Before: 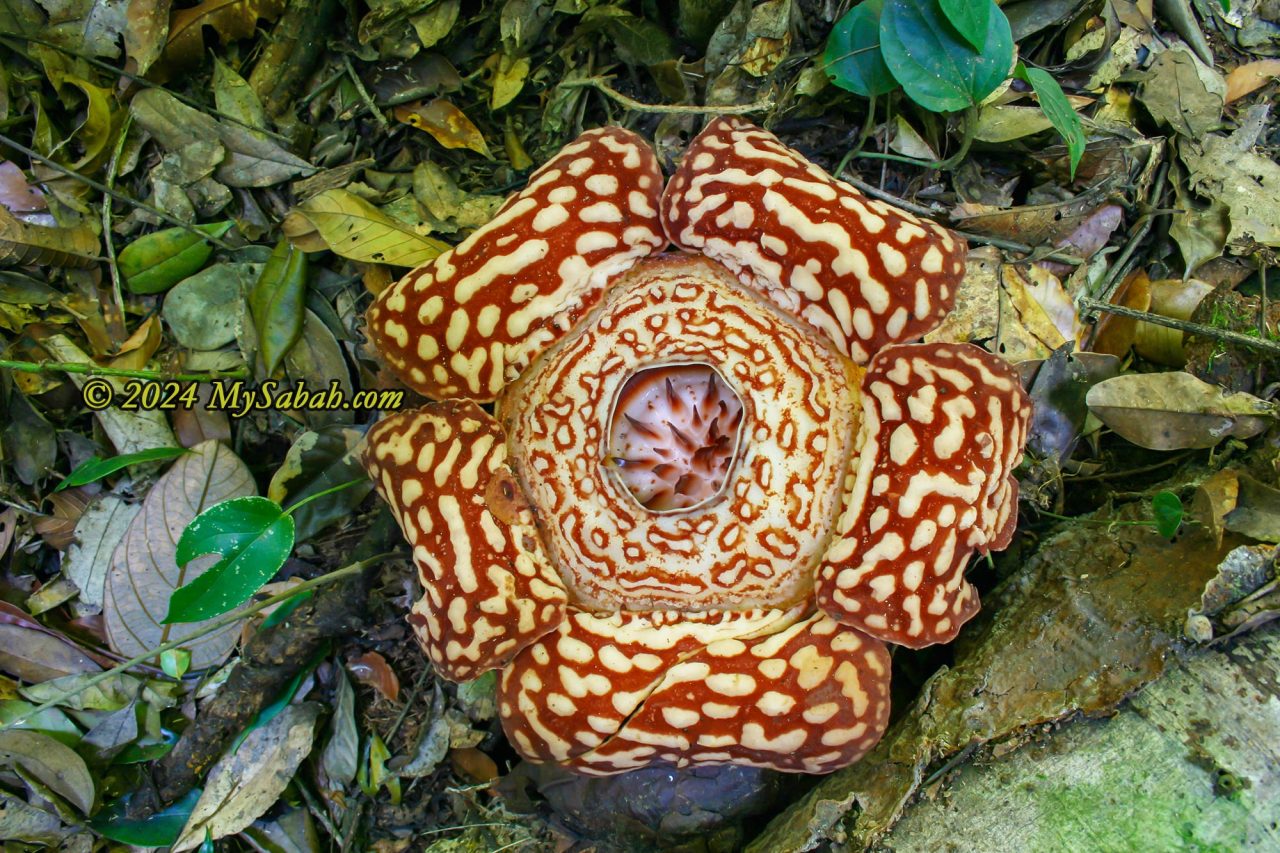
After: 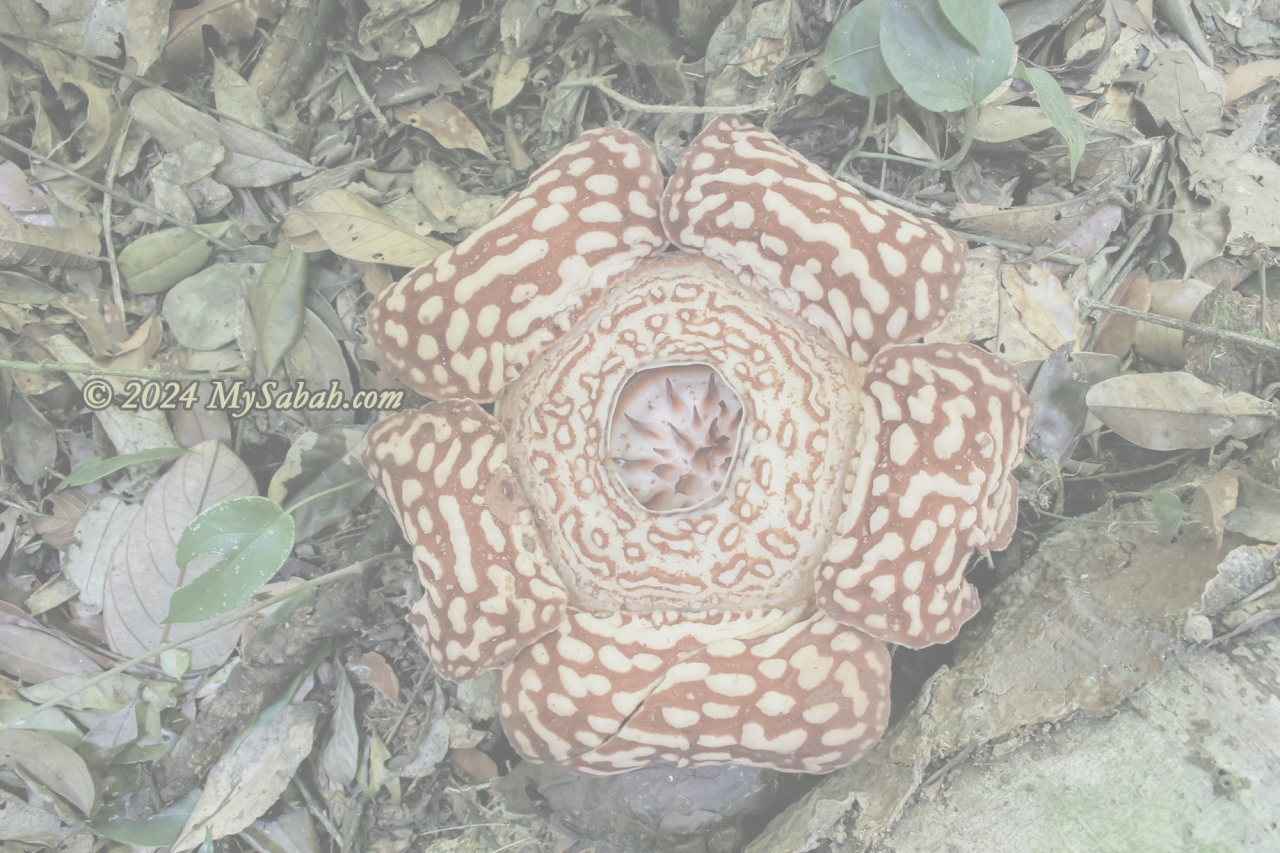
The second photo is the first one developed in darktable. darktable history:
contrast brightness saturation: contrast -0.305, brightness 0.743, saturation -0.76
